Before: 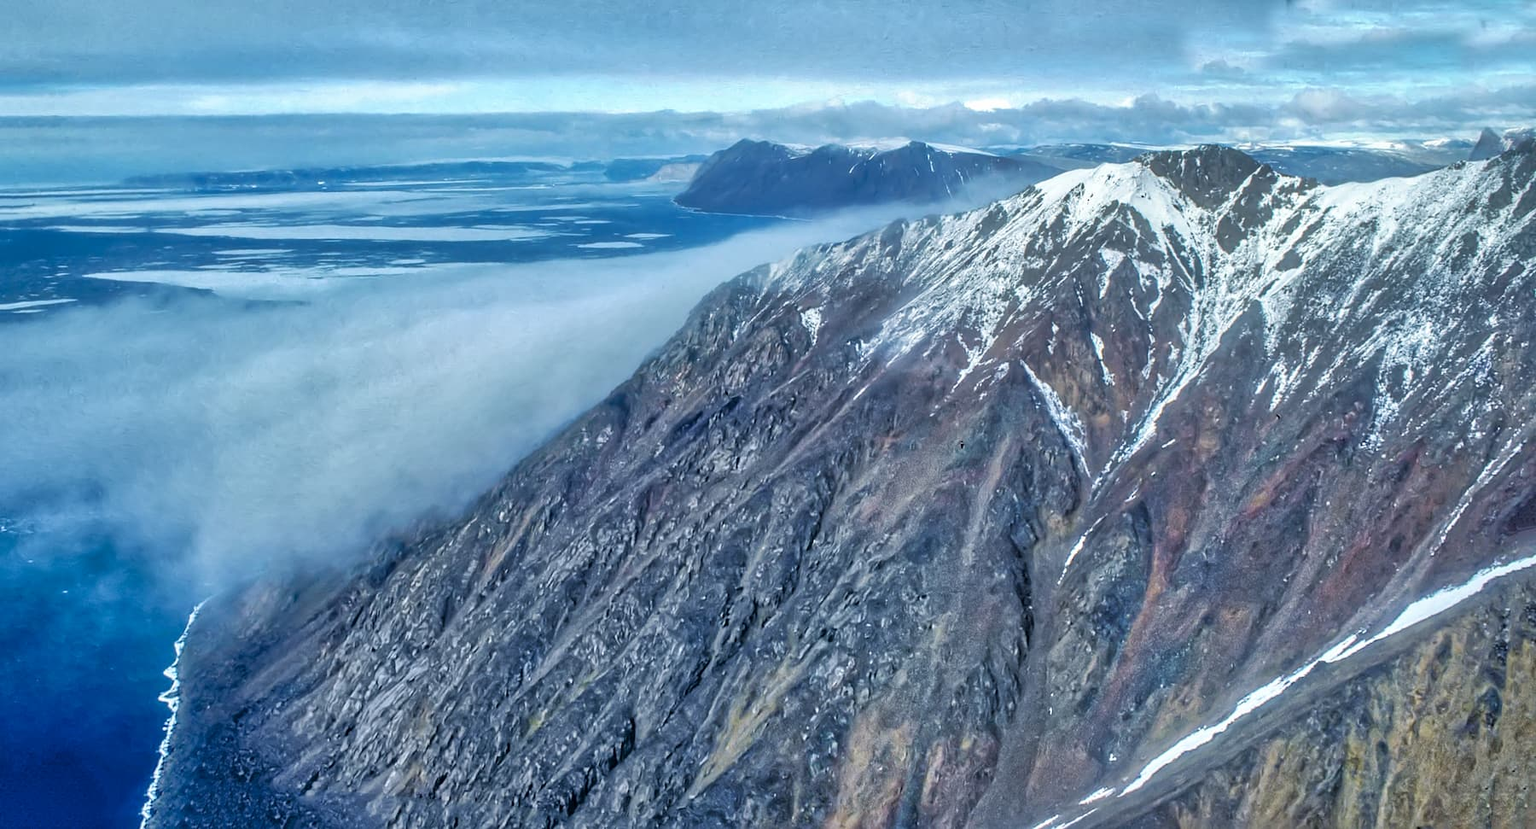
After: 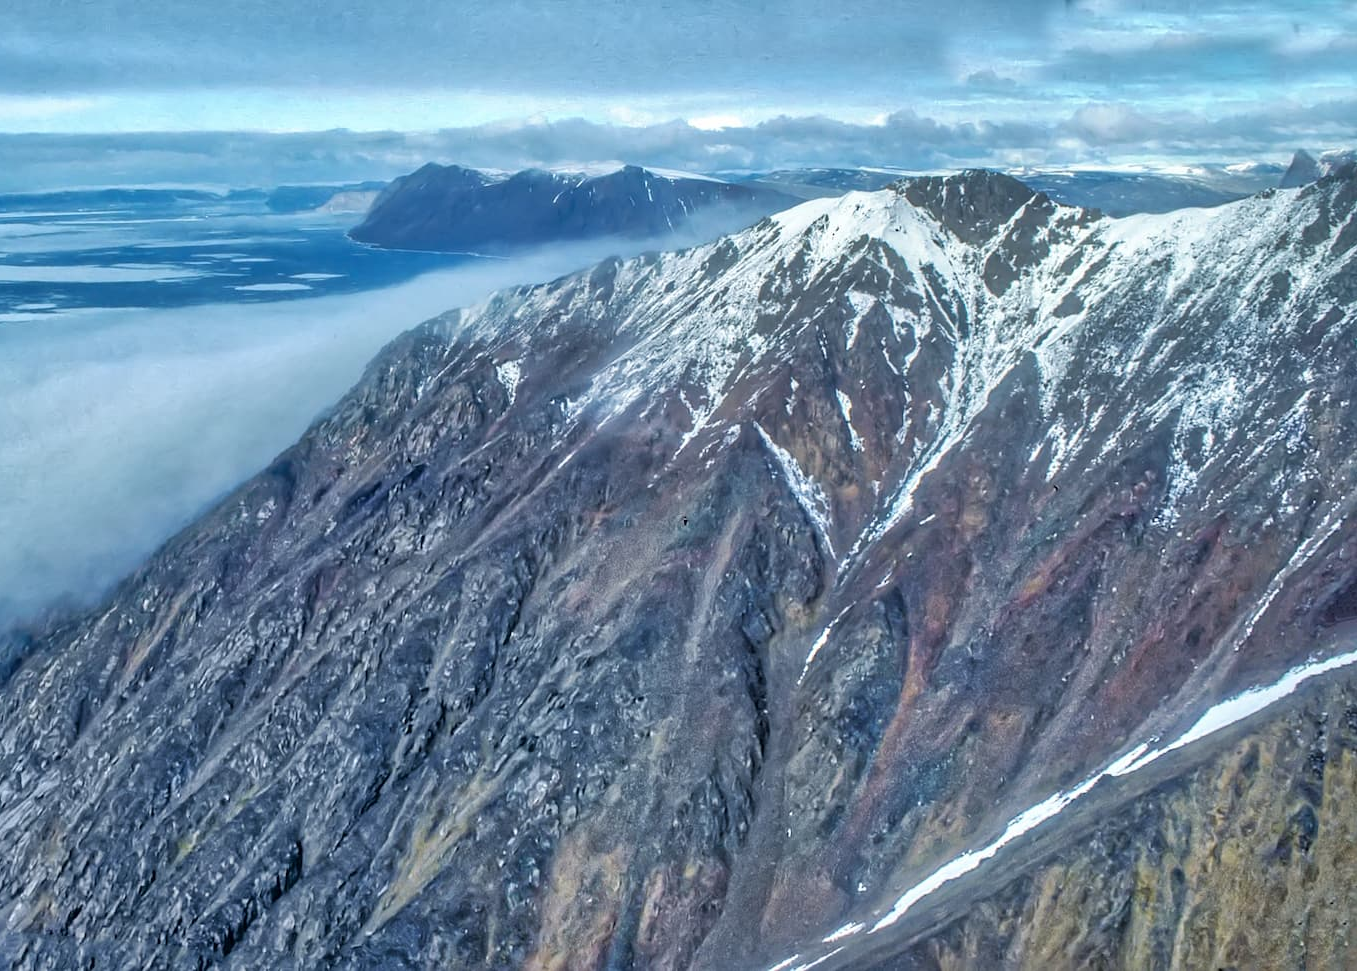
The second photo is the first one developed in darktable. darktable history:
crop and rotate: left 24.6%
rotate and perspective: crop left 0, crop top 0
